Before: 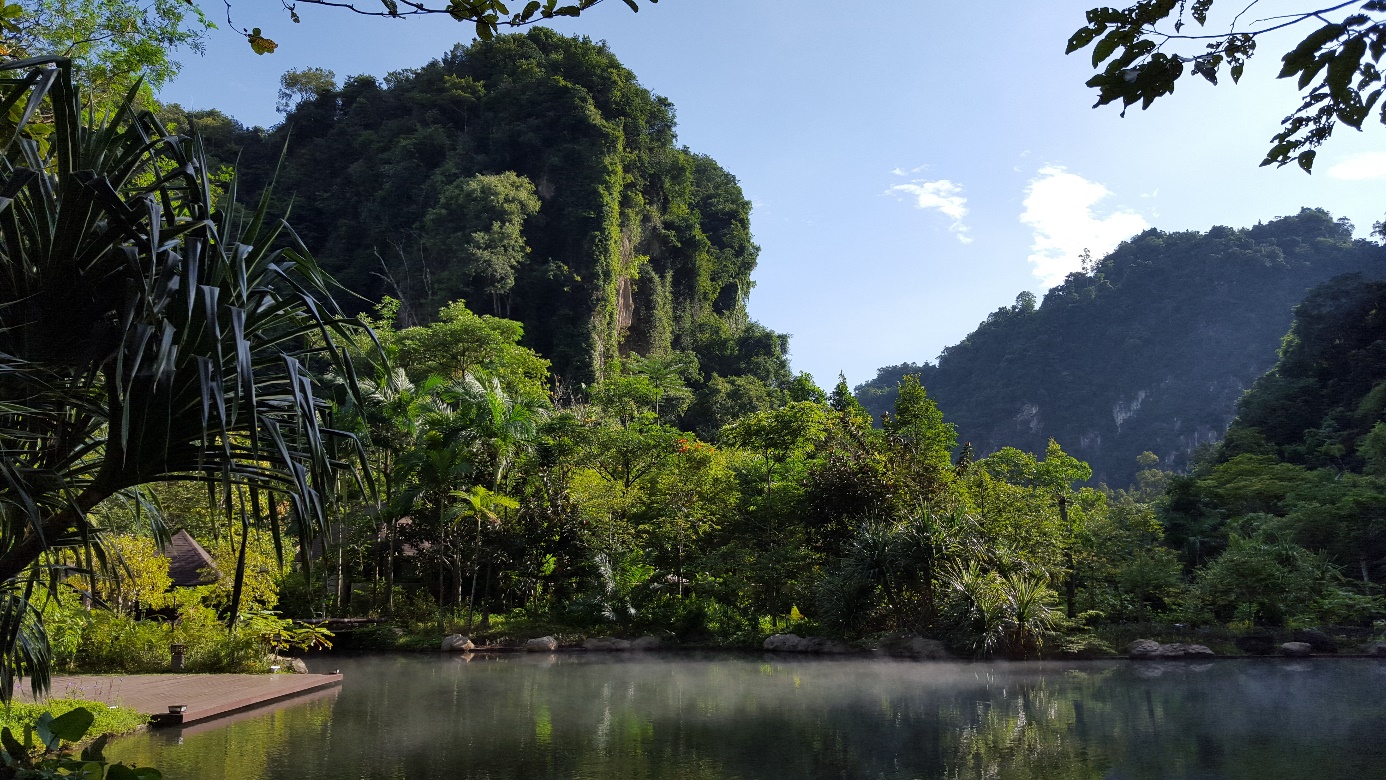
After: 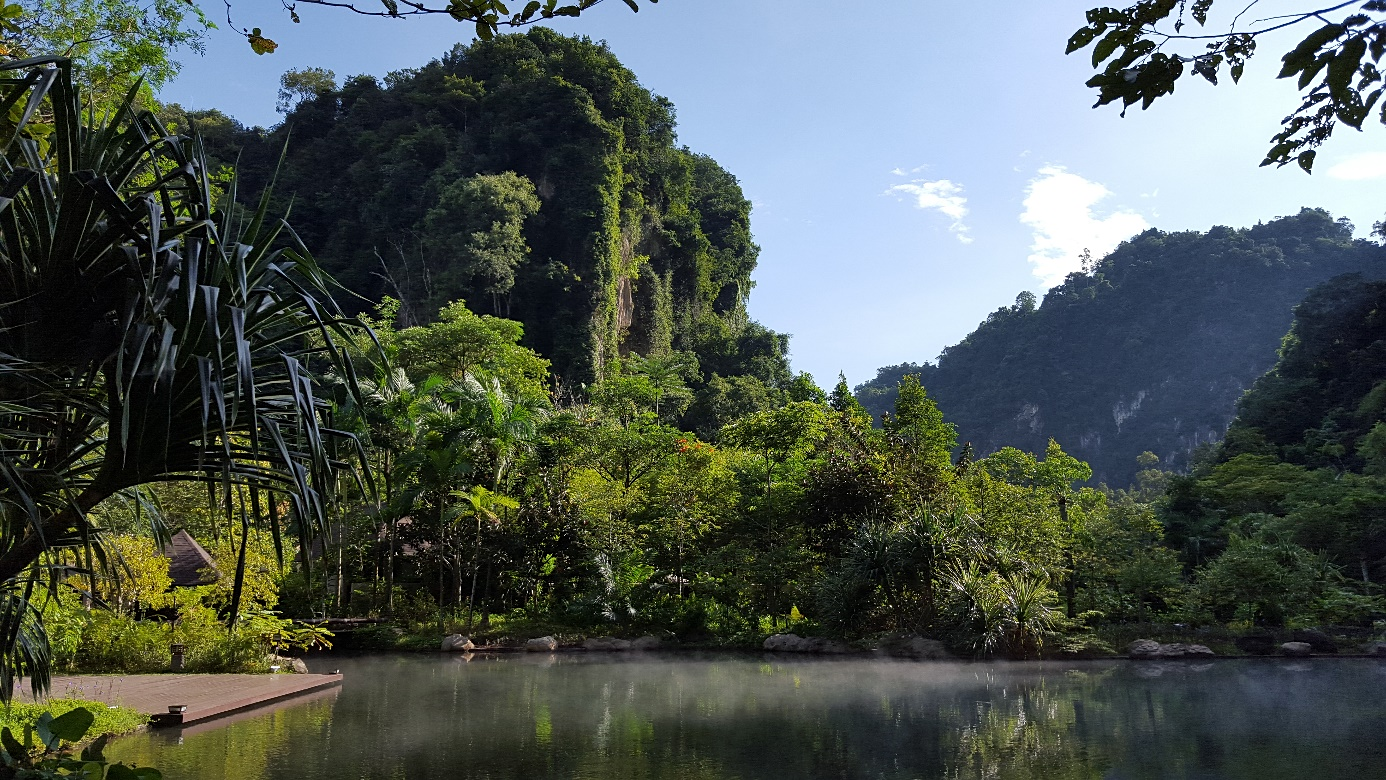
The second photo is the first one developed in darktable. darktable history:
sharpen: amount 0.201
